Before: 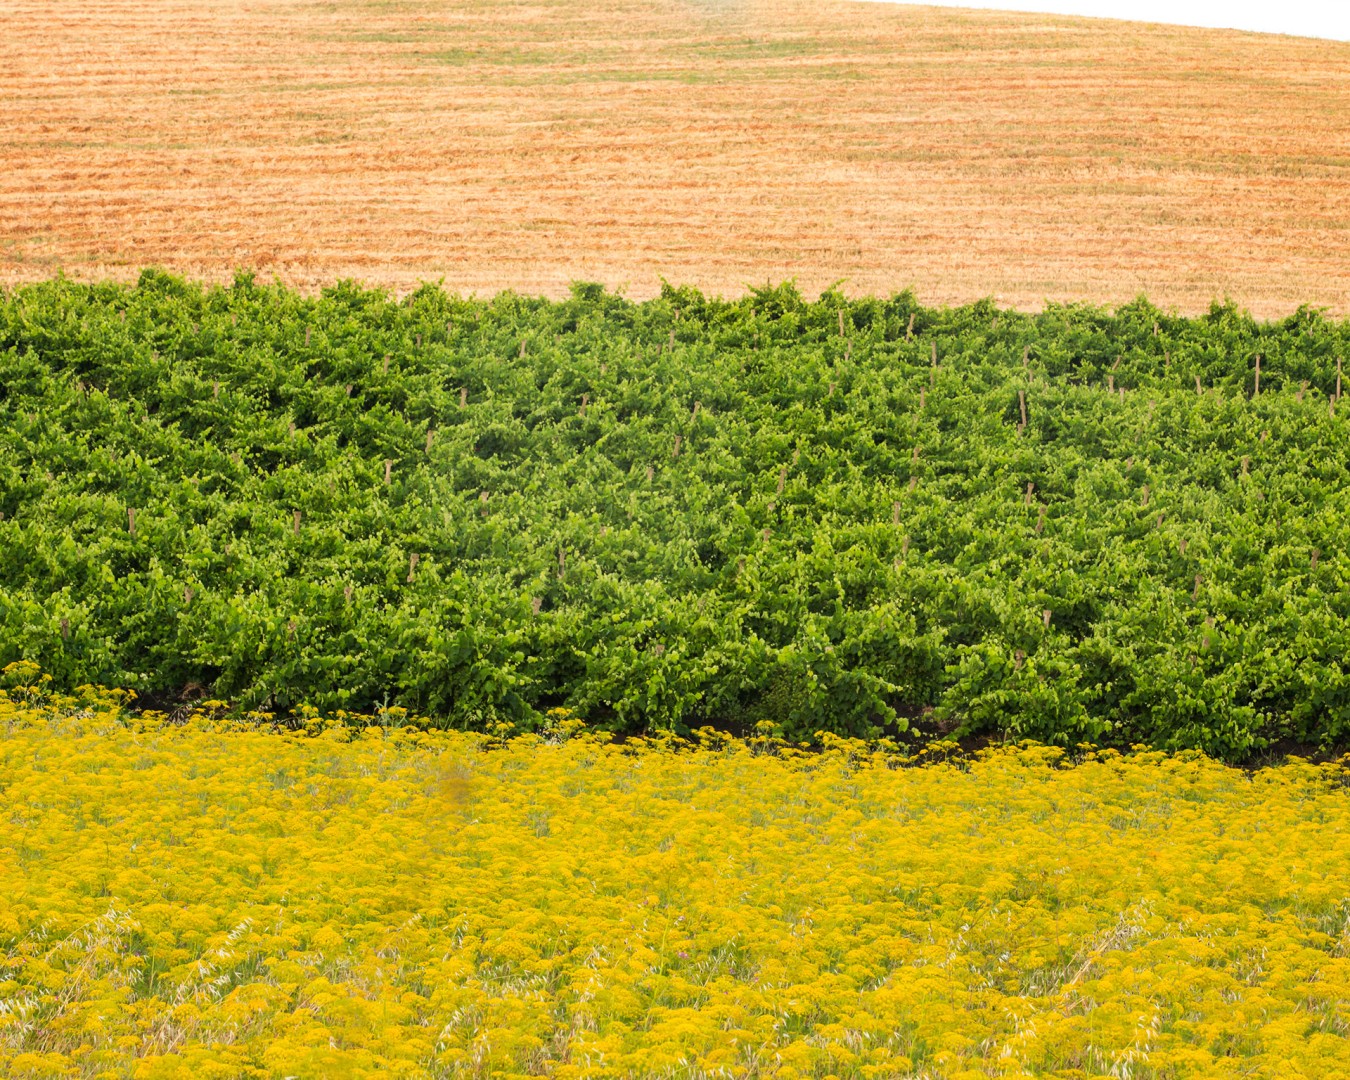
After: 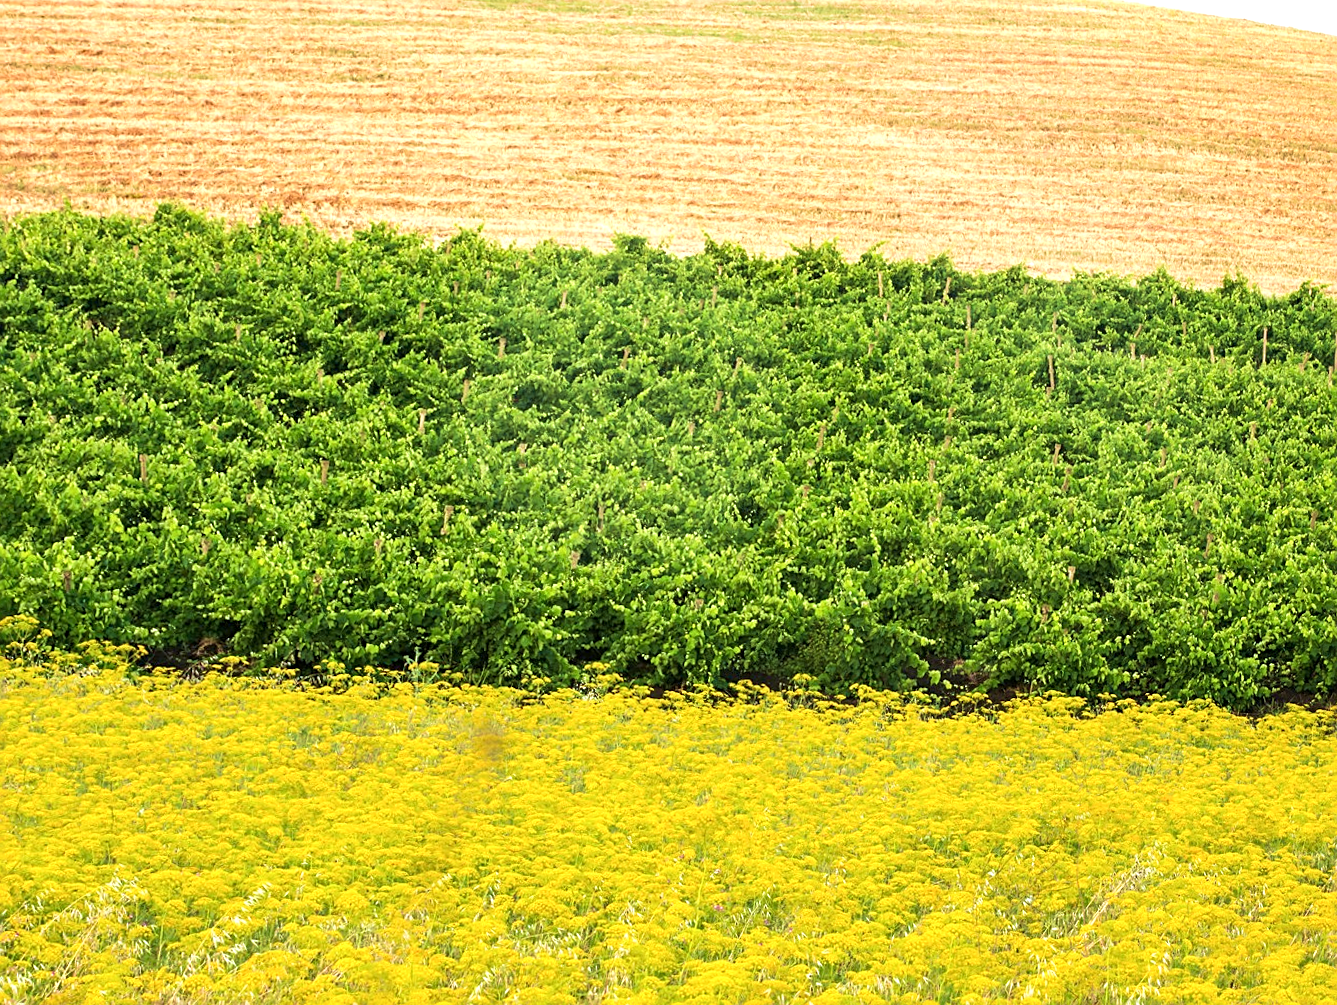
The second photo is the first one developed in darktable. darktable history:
color calibration: illuminant Planckian (black body), adaptation linear Bradford (ICC v4), x 0.361, y 0.366, temperature 4511.61 K, saturation algorithm version 1 (2020)
velvia: strength 40%
exposure: black level correction 0.001, exposure 0.5 EV, compensate exposure bias true, compensate highlight preservation false
rotate and perspective: rotation 0.679°, lens shift (horizontal) 0.136, crop left 0.009, crop right 0.991, crop top 0.078, crop bottom 0.95
color zones: curves: ch0 [(0.068, 0.464) (0.25, 0.5) (0.48, 0.508) (0.75, 0.536) (0.886, 0.476) (0.967, 0.456)]; ch1 [(0.066, 0.456) (0.25, 0.5) (0.616, 0.508) (0.746, 0.56) (0.934, 0.444)]
sharpen: on, module defaults
